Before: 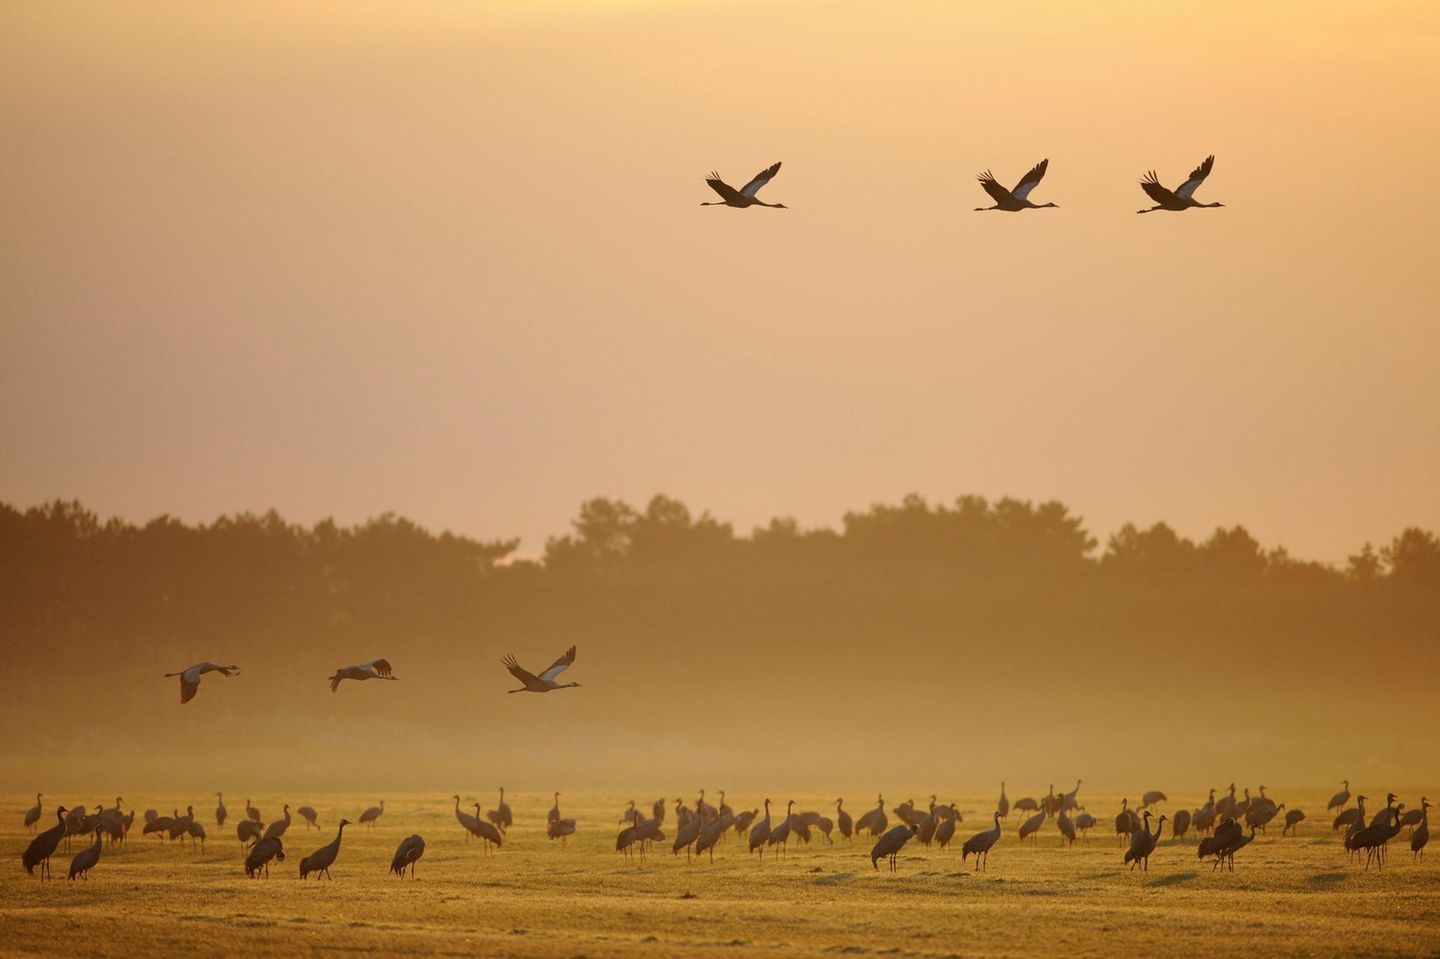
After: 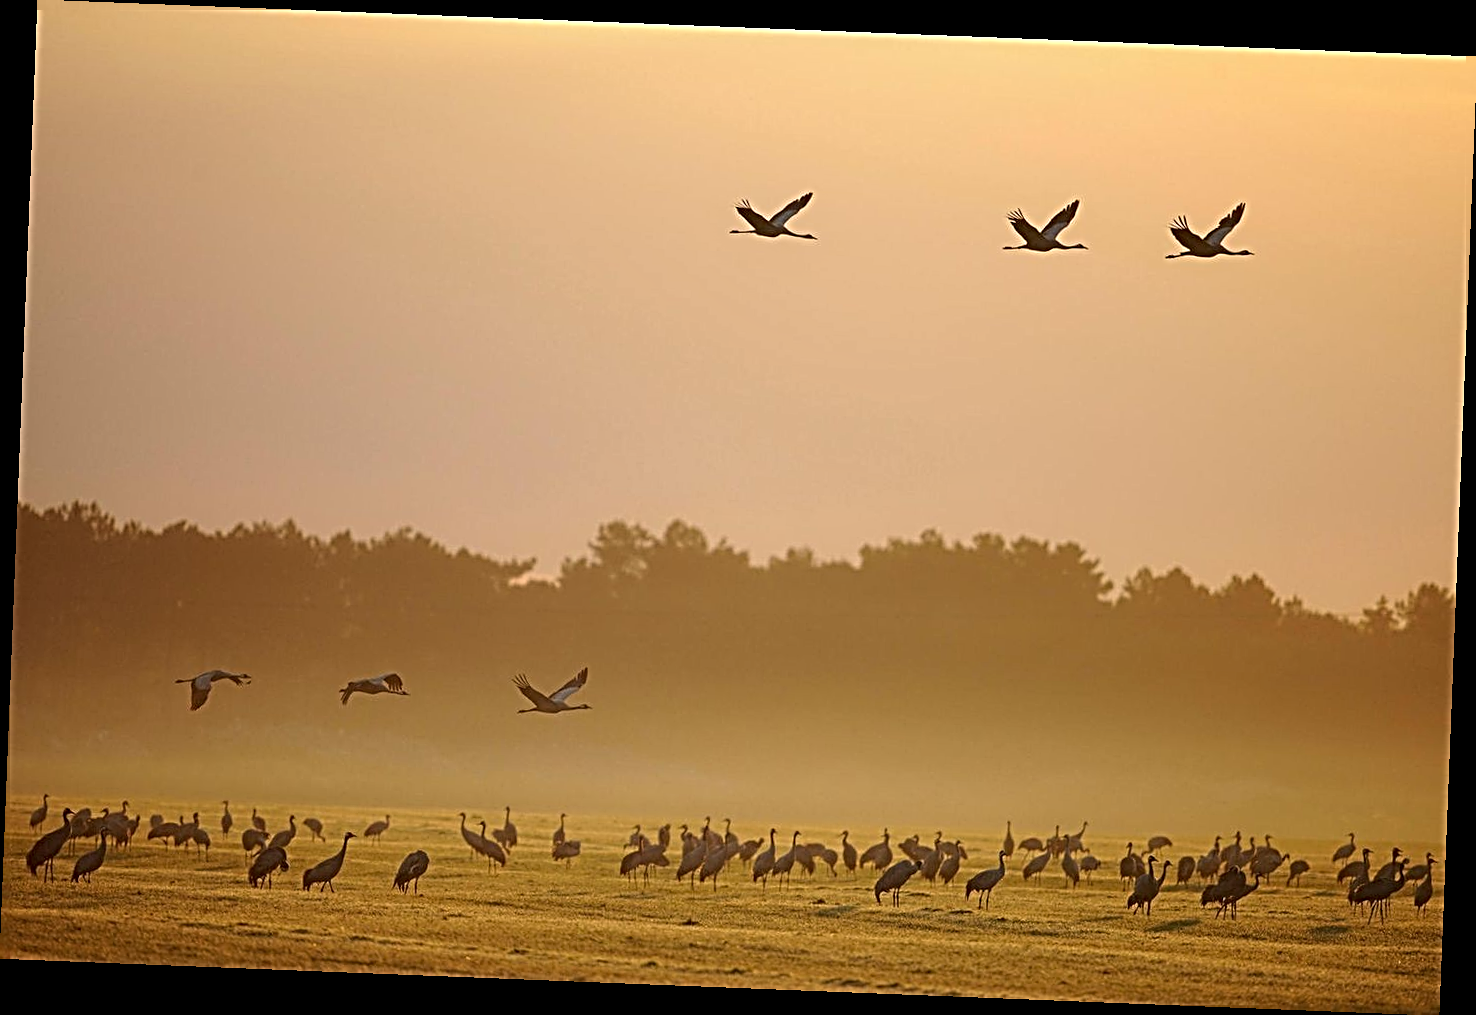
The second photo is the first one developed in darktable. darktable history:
rotate and perspective: rotation 2.27°, automatic cropping off
contrast equalizer: y [[0.5, 0.5, 0.472, 0.5, 0.5, 0.5], [0.5 ×6], [0.5 ×6], [0 ×6], [0 ×6]]
local contrast: highlights 100%, shadows 100%, detail 120%, midtone range 0.2
sharpen: radius 3.69, amount 0.928
